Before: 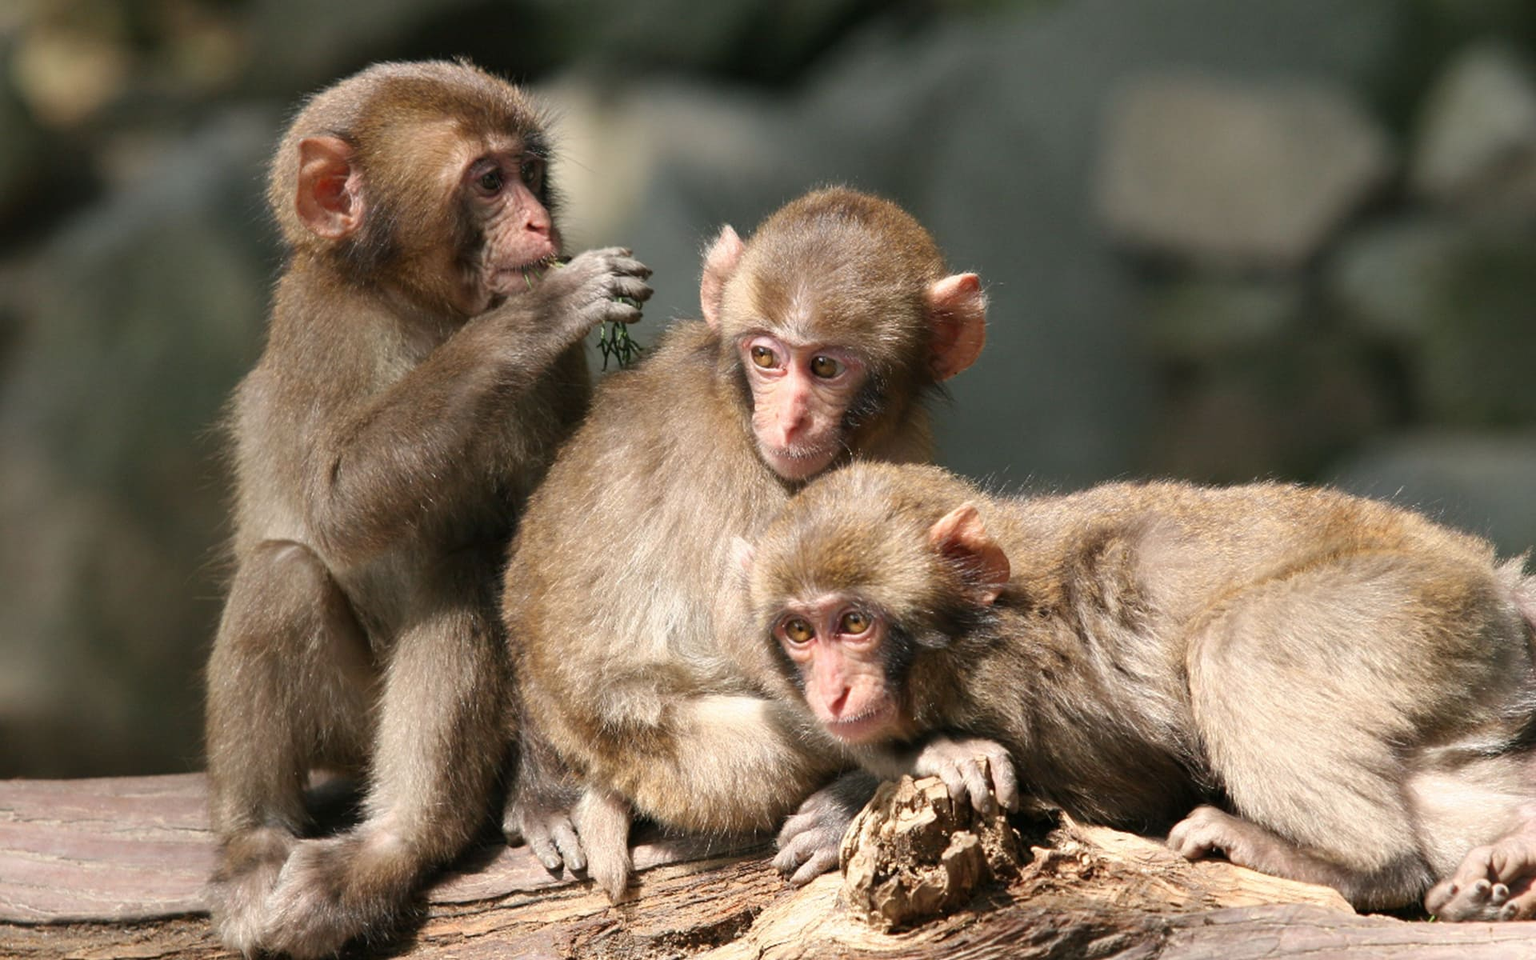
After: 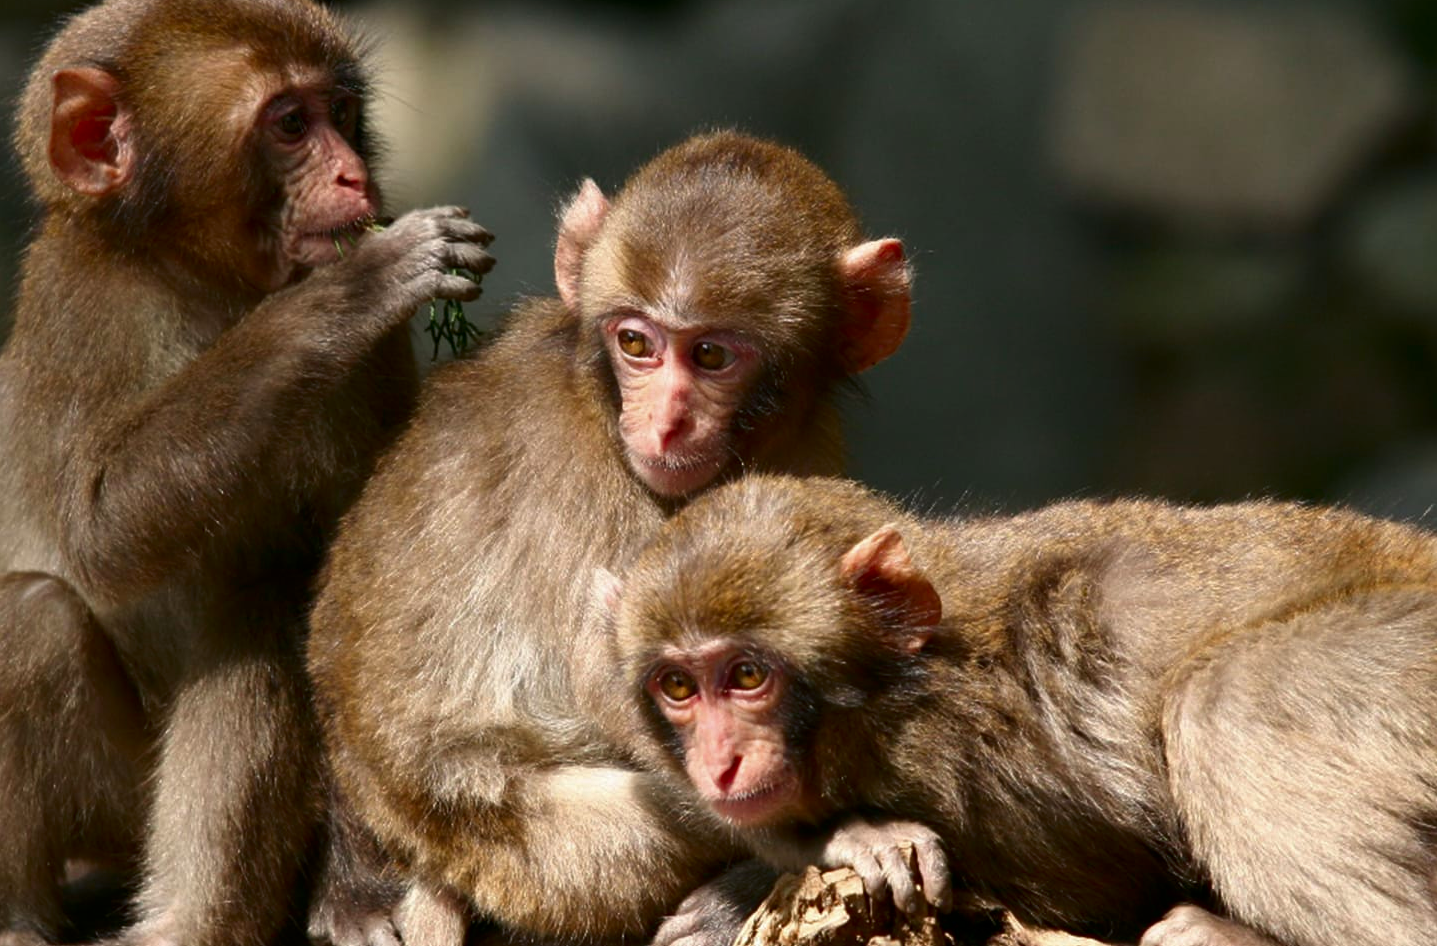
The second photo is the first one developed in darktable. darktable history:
contrast brightness saturation: brightness -0.25, saturation 0.2
crop: left 16.768%, top 8.653%, right 8.362%, bottom 12.485%
